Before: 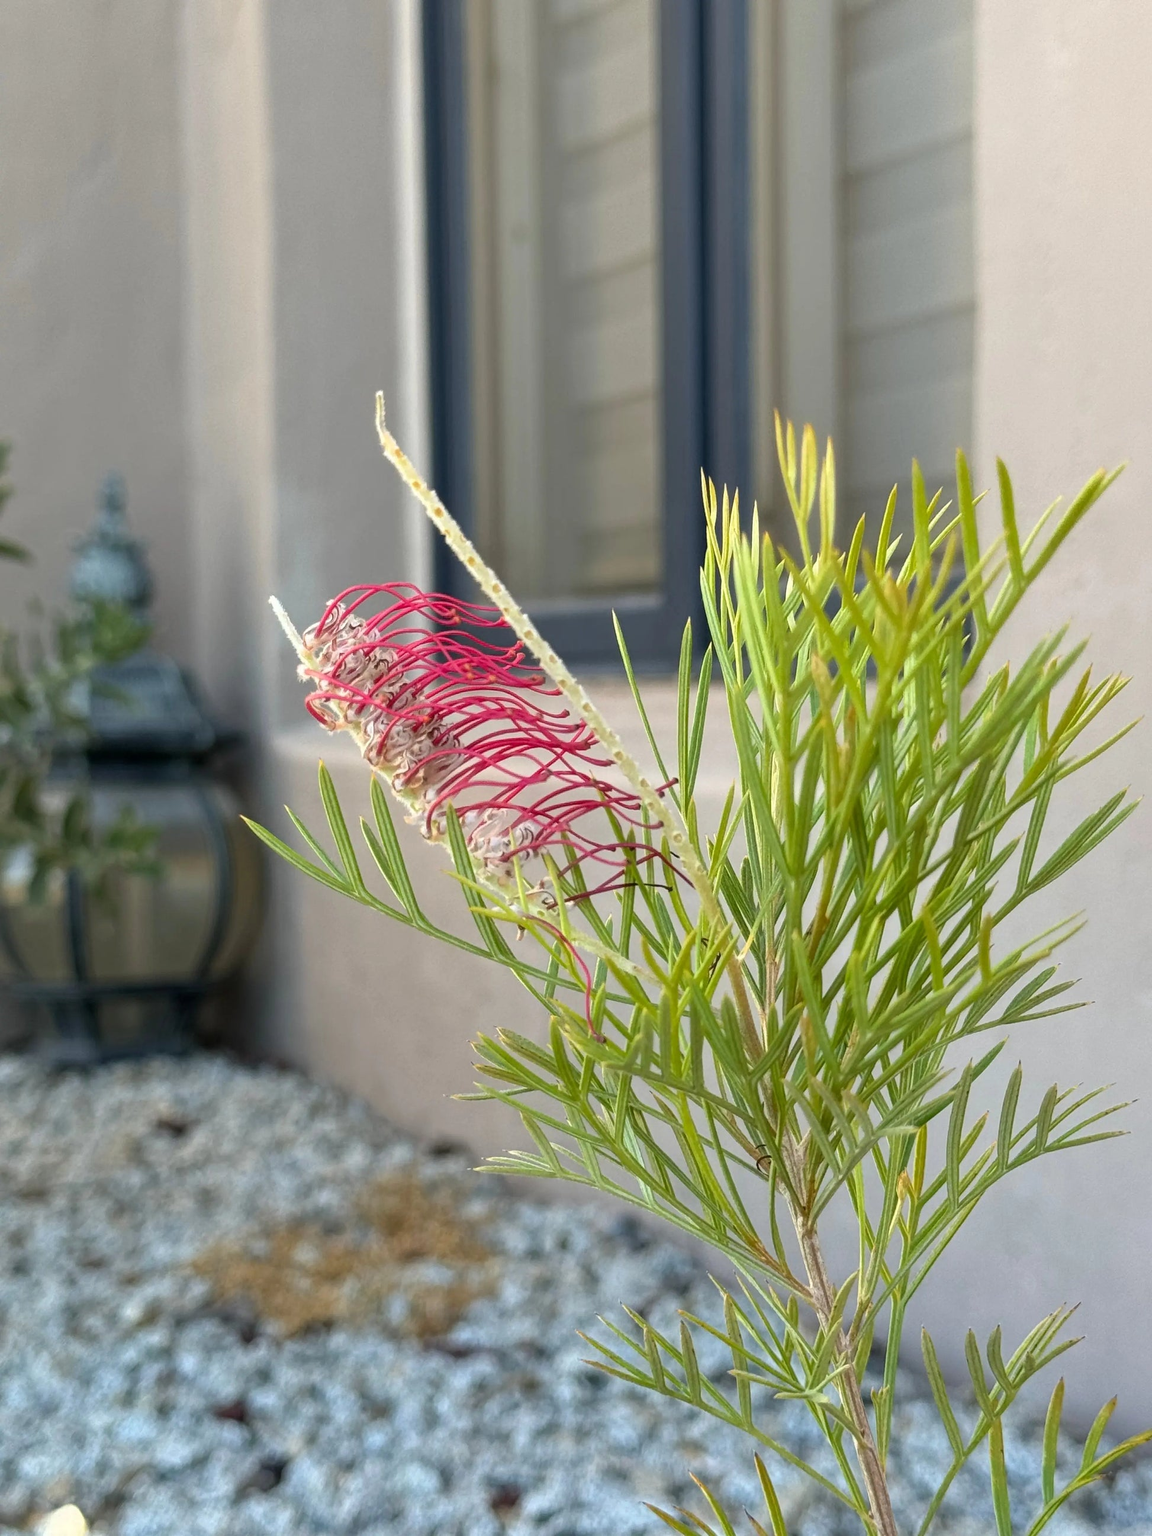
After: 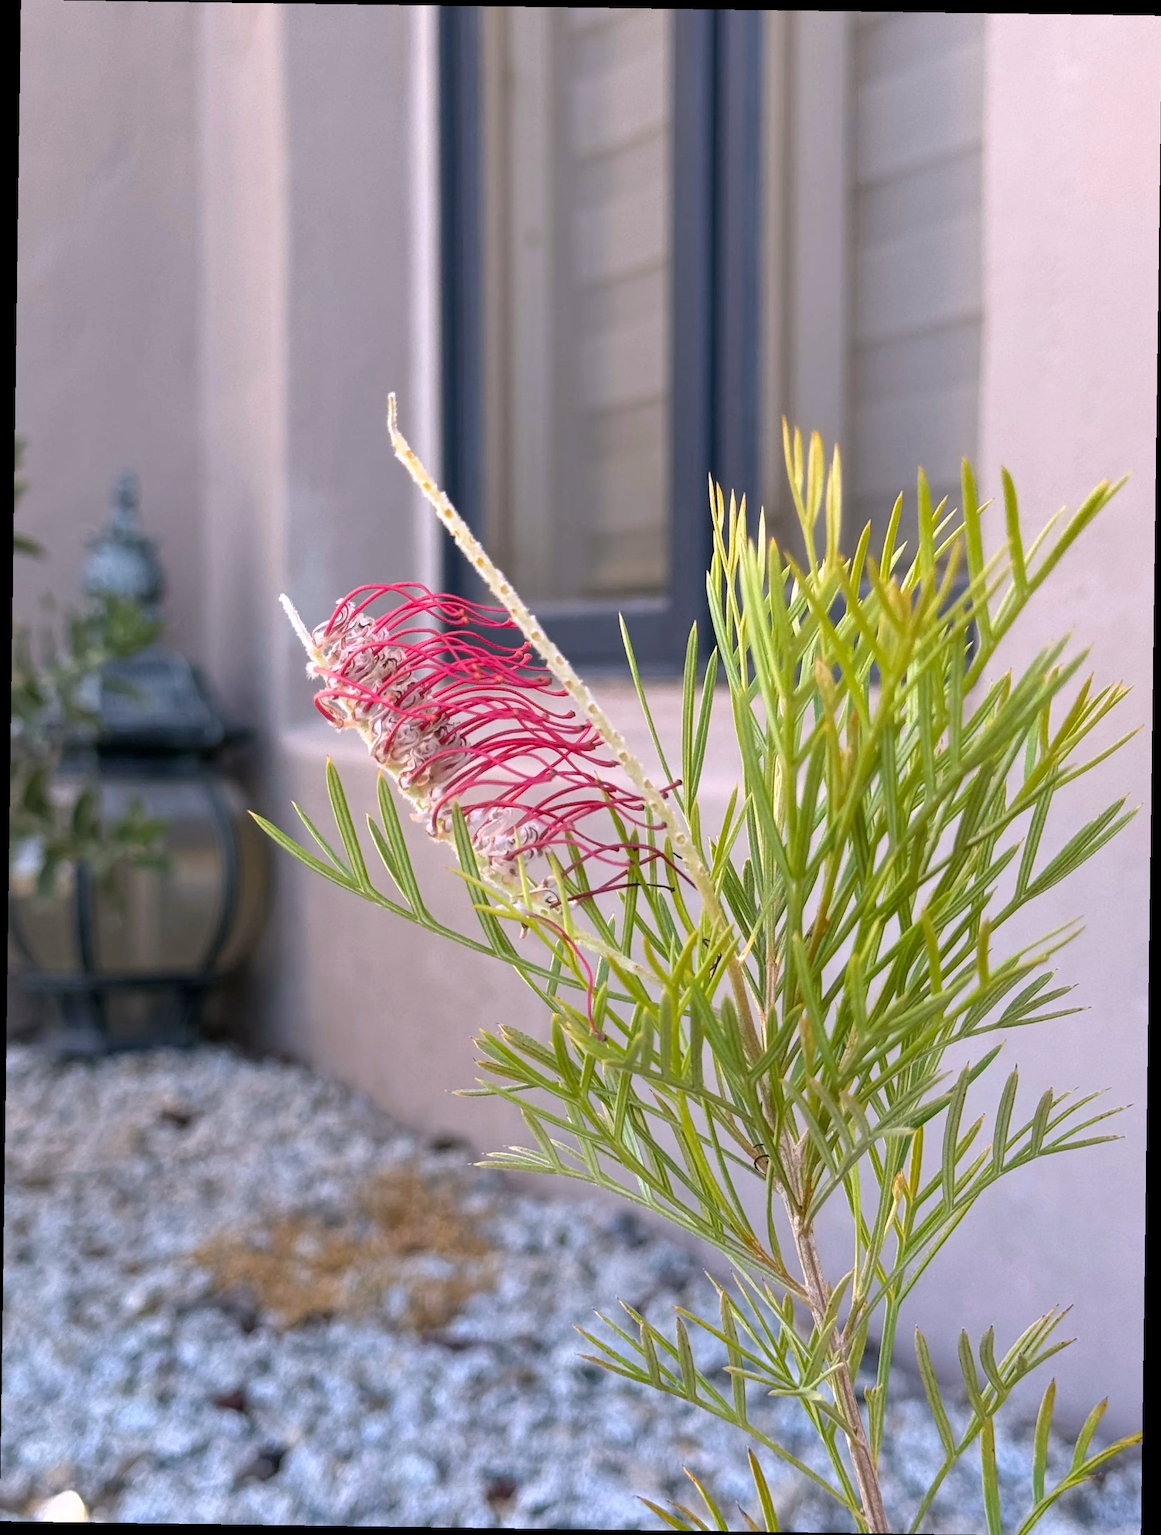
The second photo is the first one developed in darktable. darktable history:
white balance: red 1.066, blue 1.119
rotate and perspective: rotation 0.8°, automatic cropping off
